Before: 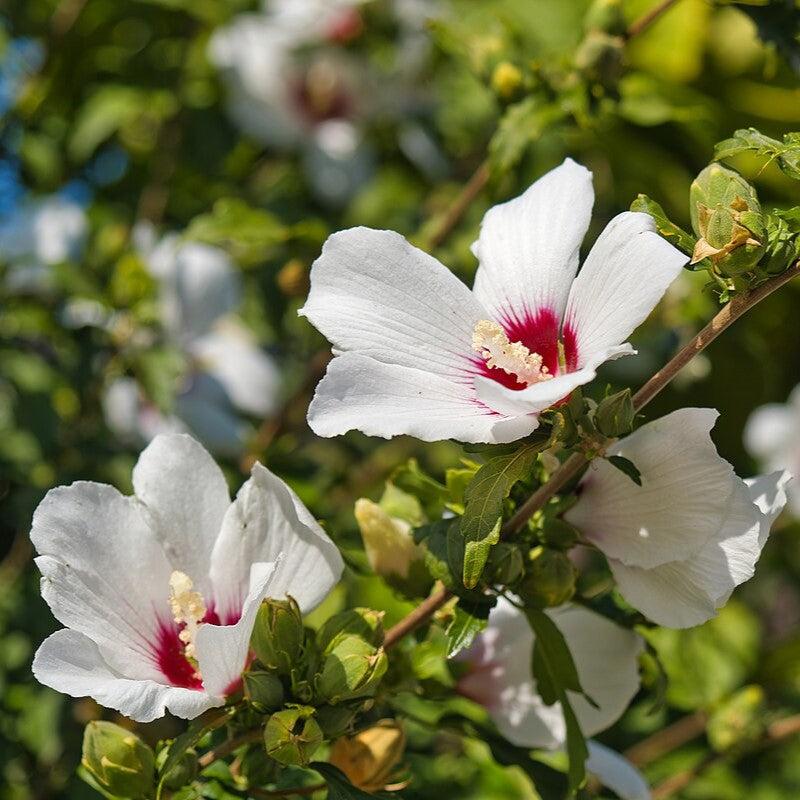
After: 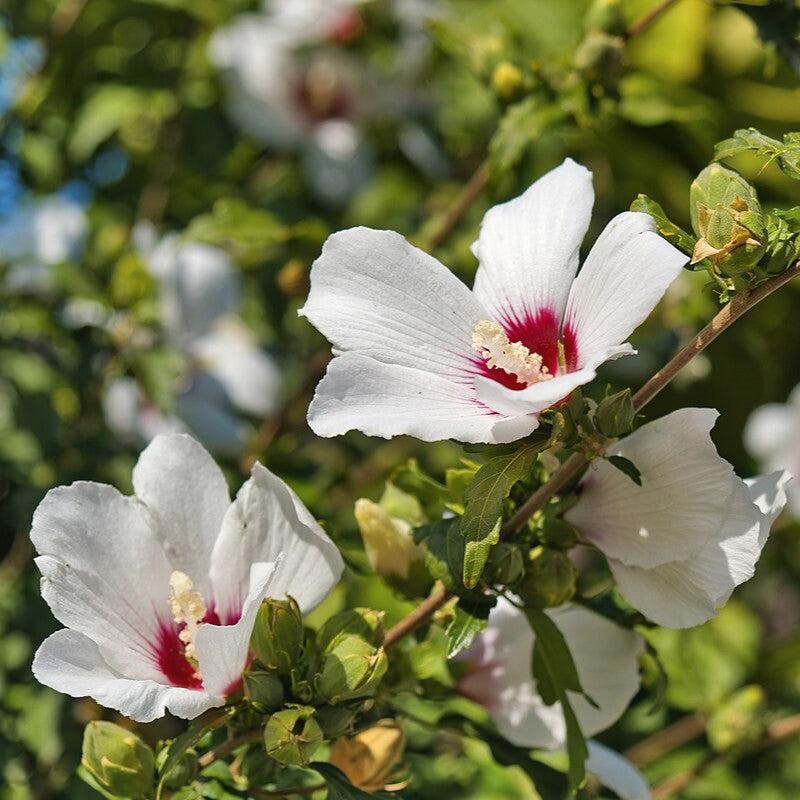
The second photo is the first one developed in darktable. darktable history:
shadows and highlights: shadows 75, highlights -60.85, soften with gaussian
contrast brightness saturation: saturation -0.05
